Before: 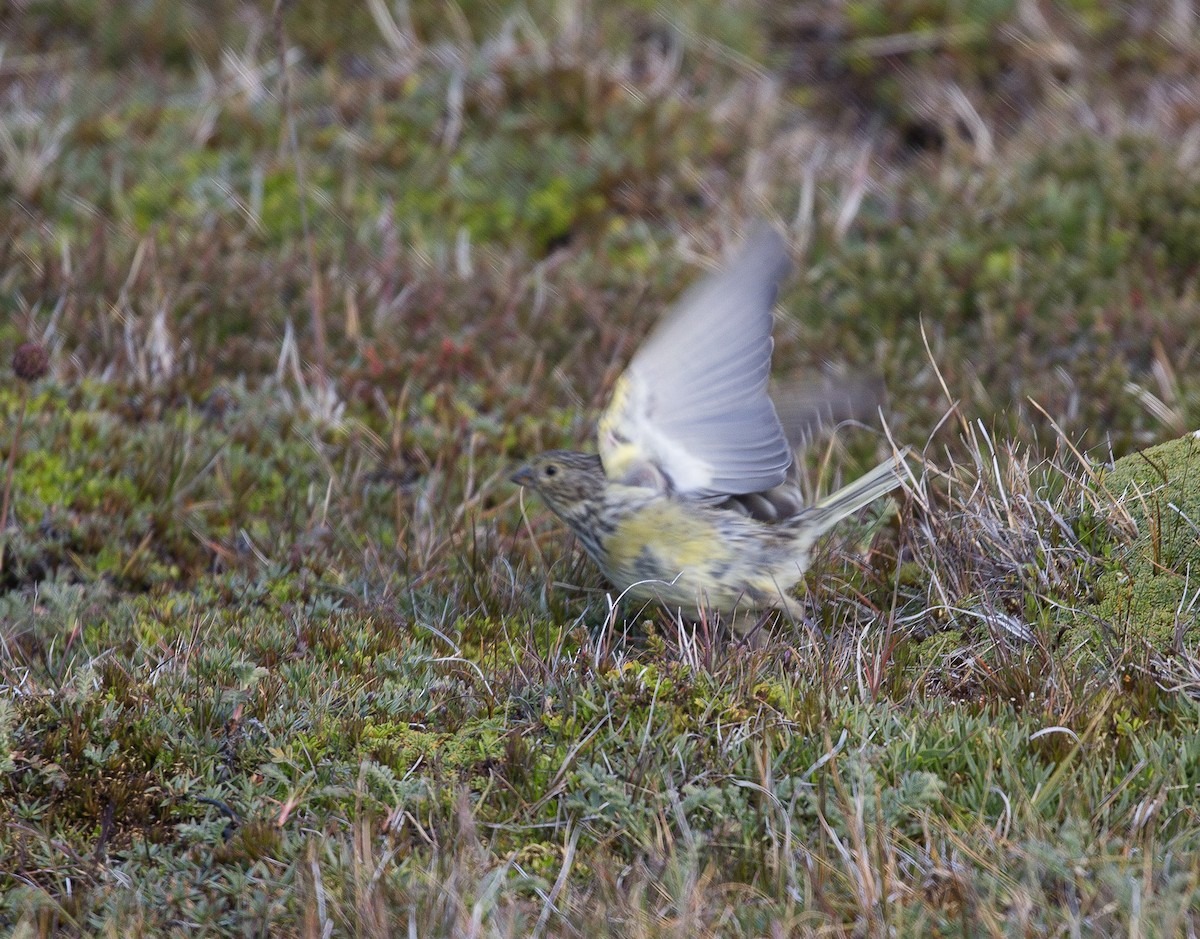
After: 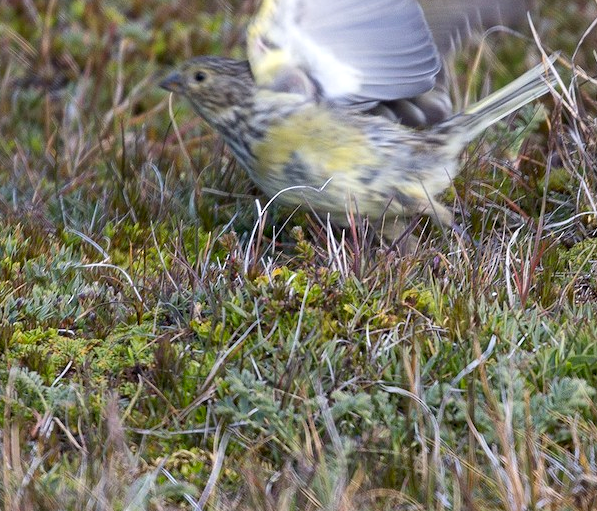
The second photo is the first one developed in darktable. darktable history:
crop: left 29.328%, top 42.01%, right 20.902%, bottom 3.466%
color balance rgb: global offset › luminance -0.471%, perceptual saturation grading › global saturation 6.814%, perceptual saturation grading › shadows 3.888%, perceptual brilliance grading › highlights 8.691%, perceptual brilliance grading › mid-tones 3.98%, perceptual brilliance grading › shadows 1.731%
